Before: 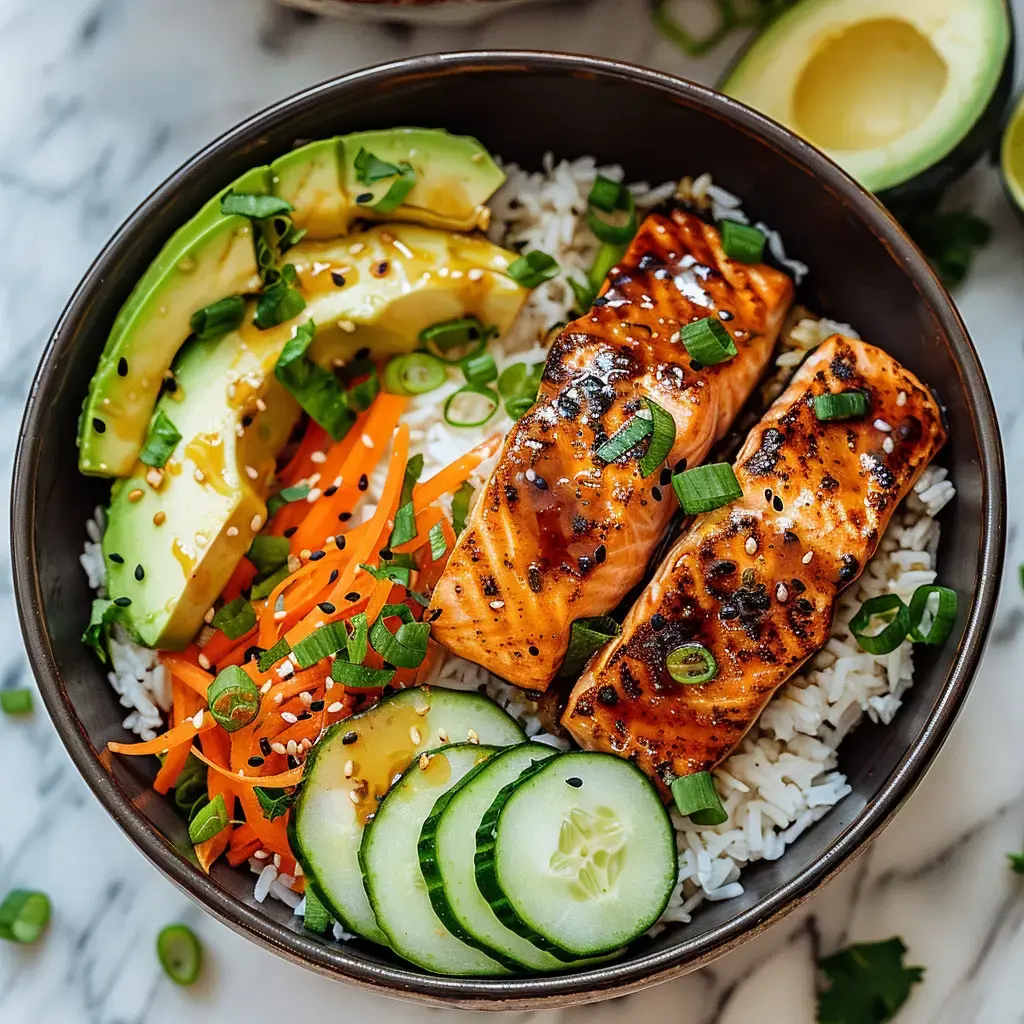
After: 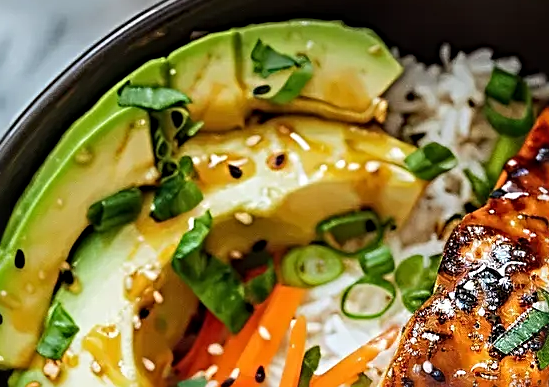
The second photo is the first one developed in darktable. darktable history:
crop: left 10.121%, top 10.631%, right 36.218%, bottom 51.526%
sharpen: radius 4
